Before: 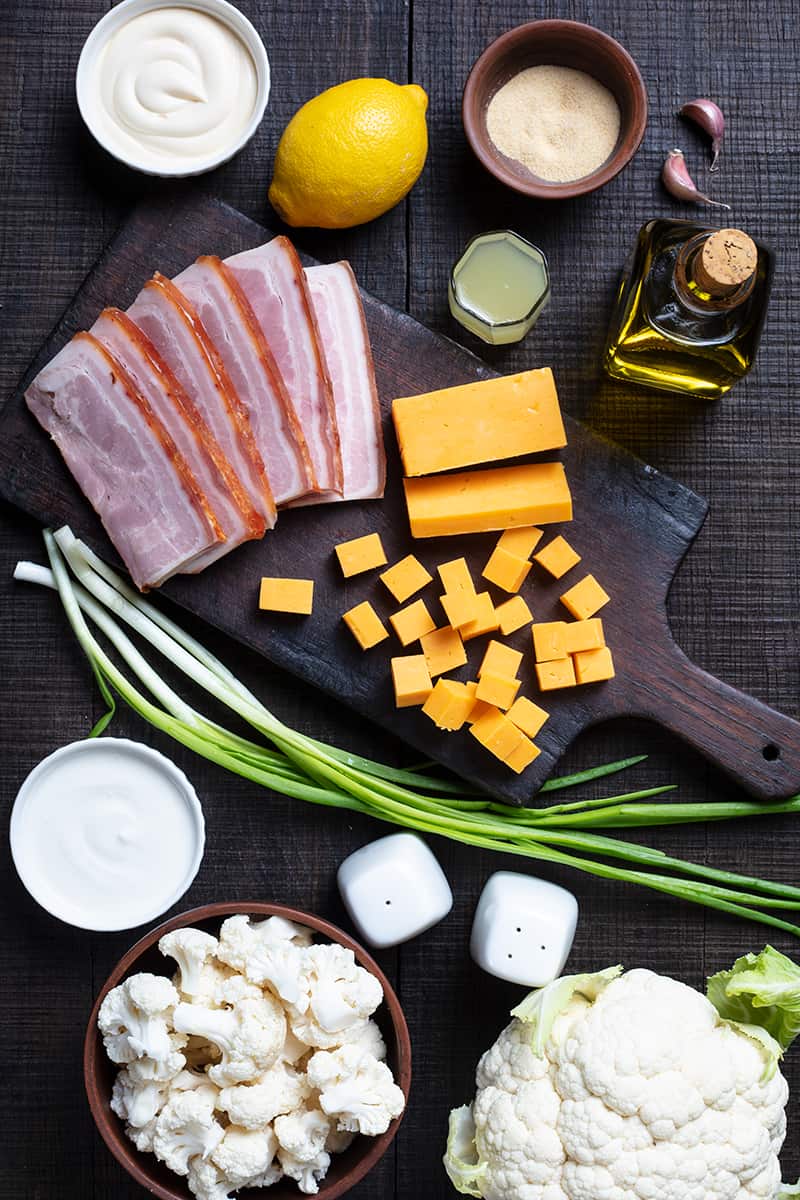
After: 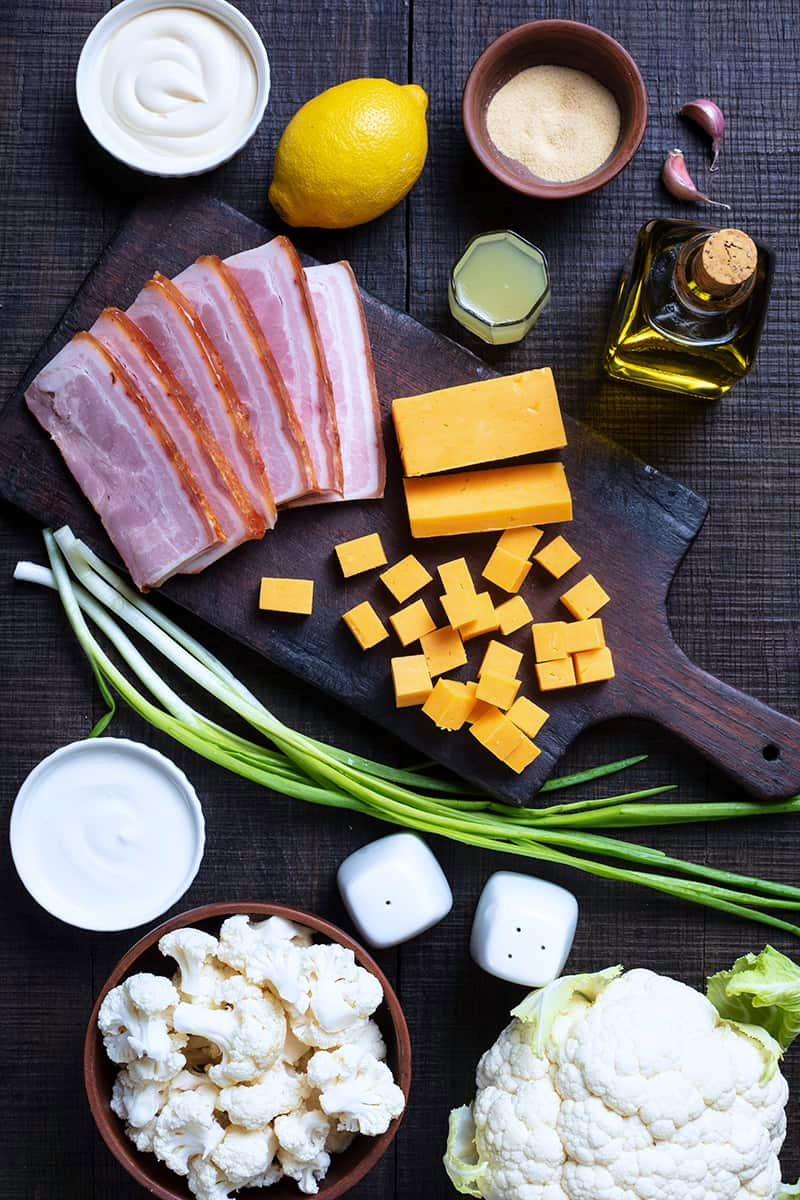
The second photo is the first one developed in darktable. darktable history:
white balance: red 0.976, blue 1.04
velvia: strength 29%
